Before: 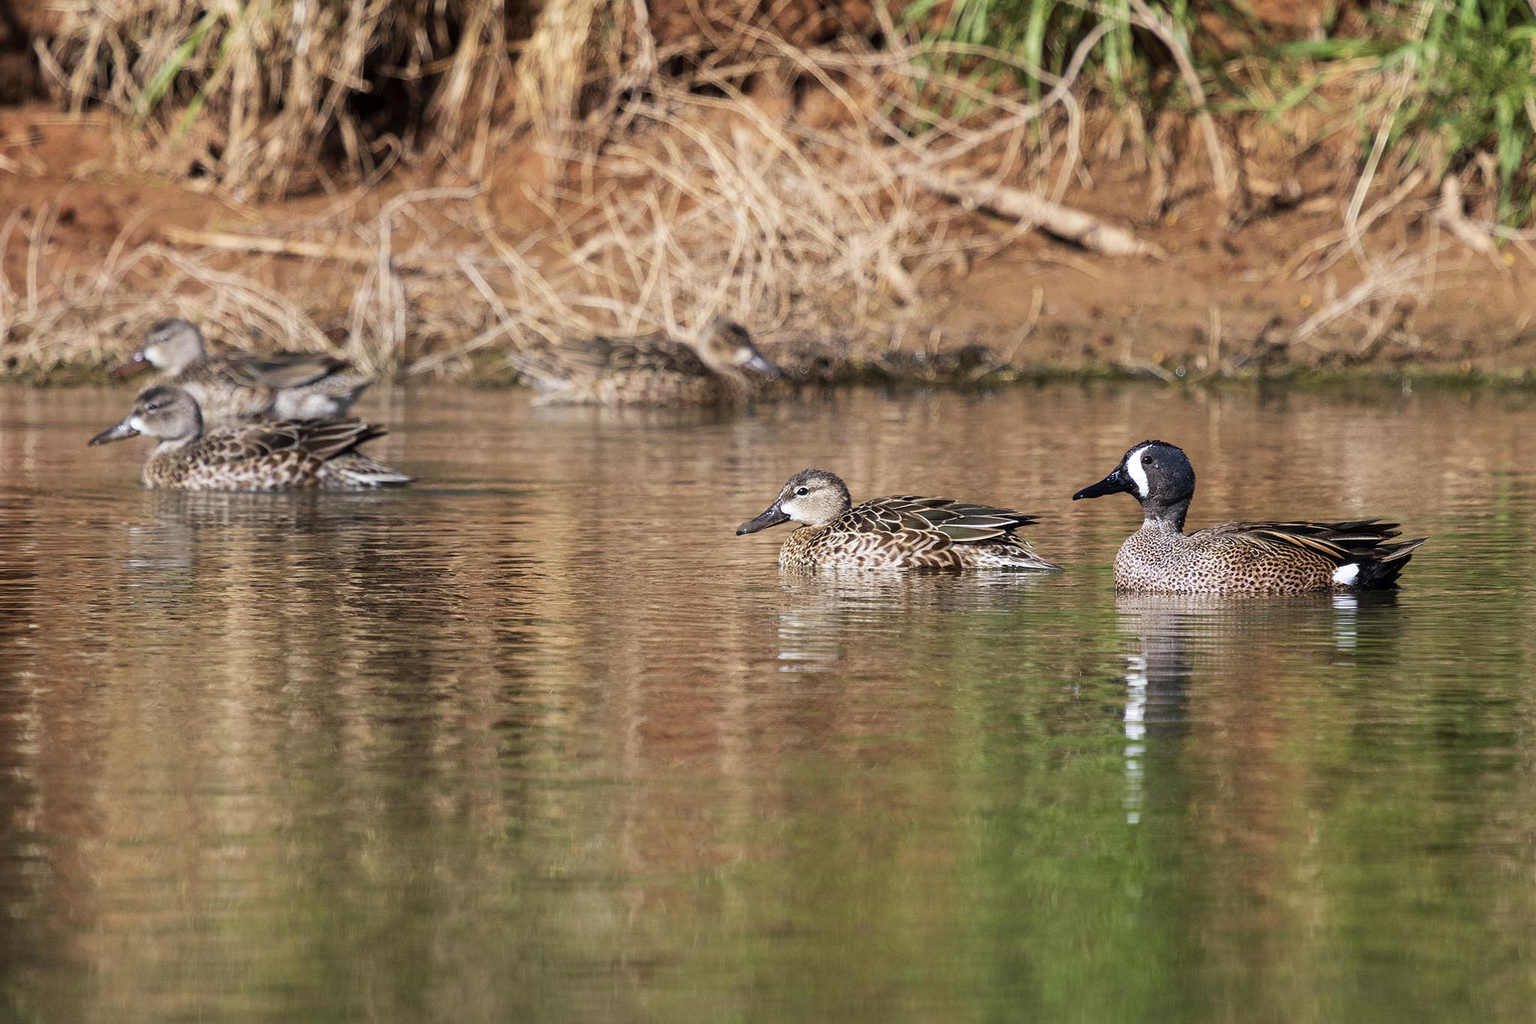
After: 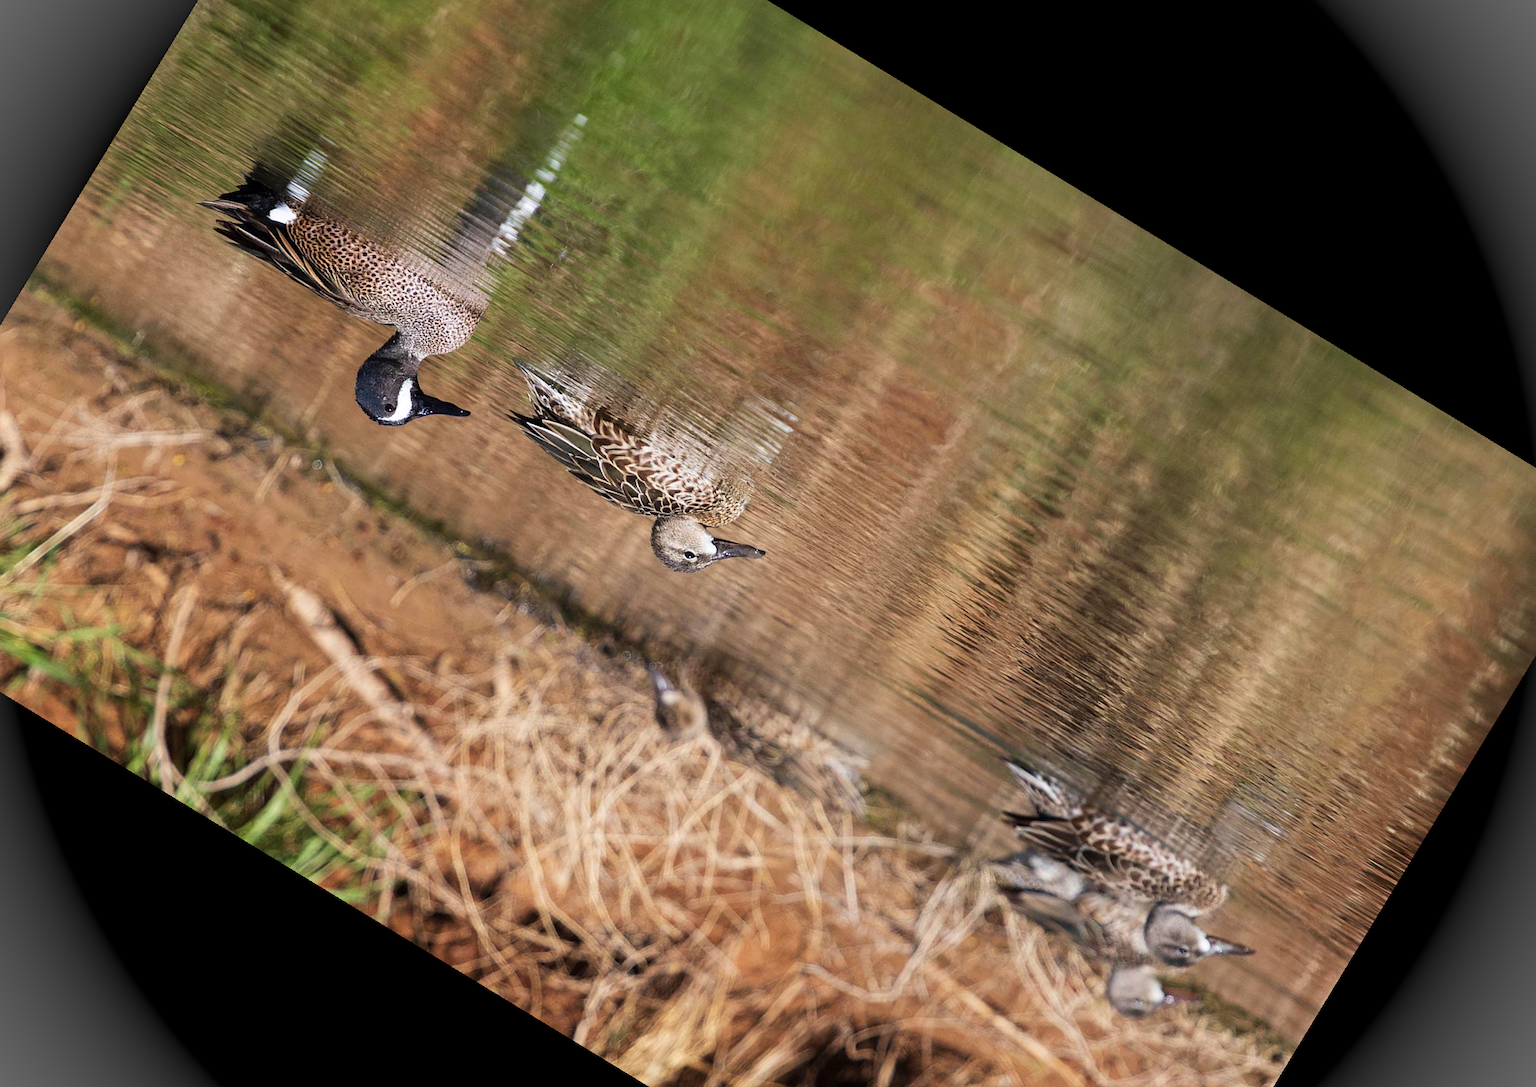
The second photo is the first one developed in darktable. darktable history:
crop and rotate: angle 148.68°, left 9.111%, top 15.603%, right 4.588%, bottom 17.041%
vignetting: fall-off start 100%, brightness 0.3, saturation 0
